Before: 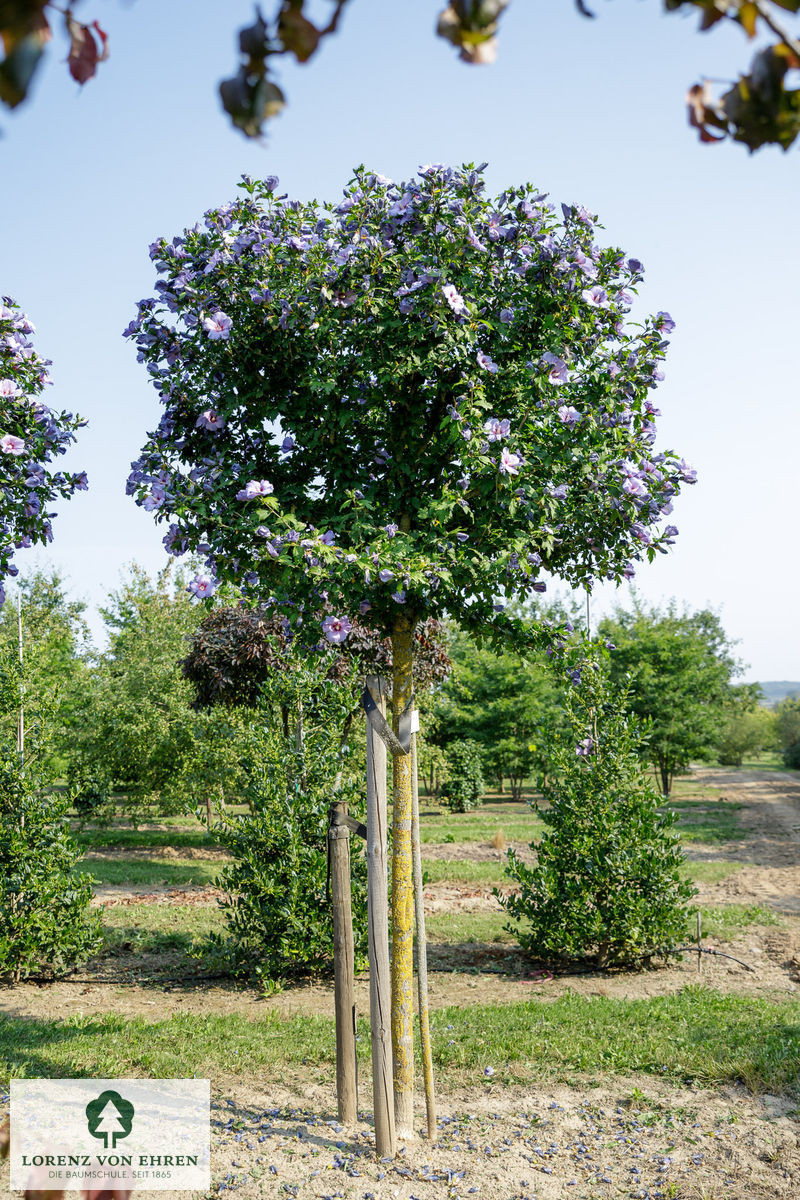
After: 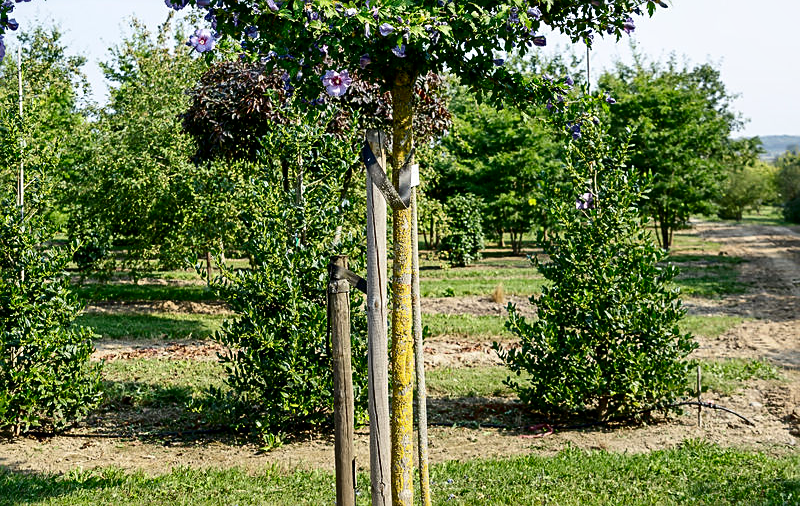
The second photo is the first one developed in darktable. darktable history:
contrast brightness saturation: contrast 0.2, brightness -0.106, saturation 0.102
crop: top 45.502%, bottom 12.273%
sharpen: amount 0.492
shadows and highlights: shadows 33.81, highlights -46.87, compress 49.67%, soften with gaussian
exposure: black level correction 0.001, exposure 0.297 EV, compensate exposure bias true, compensate highlight preservation false
